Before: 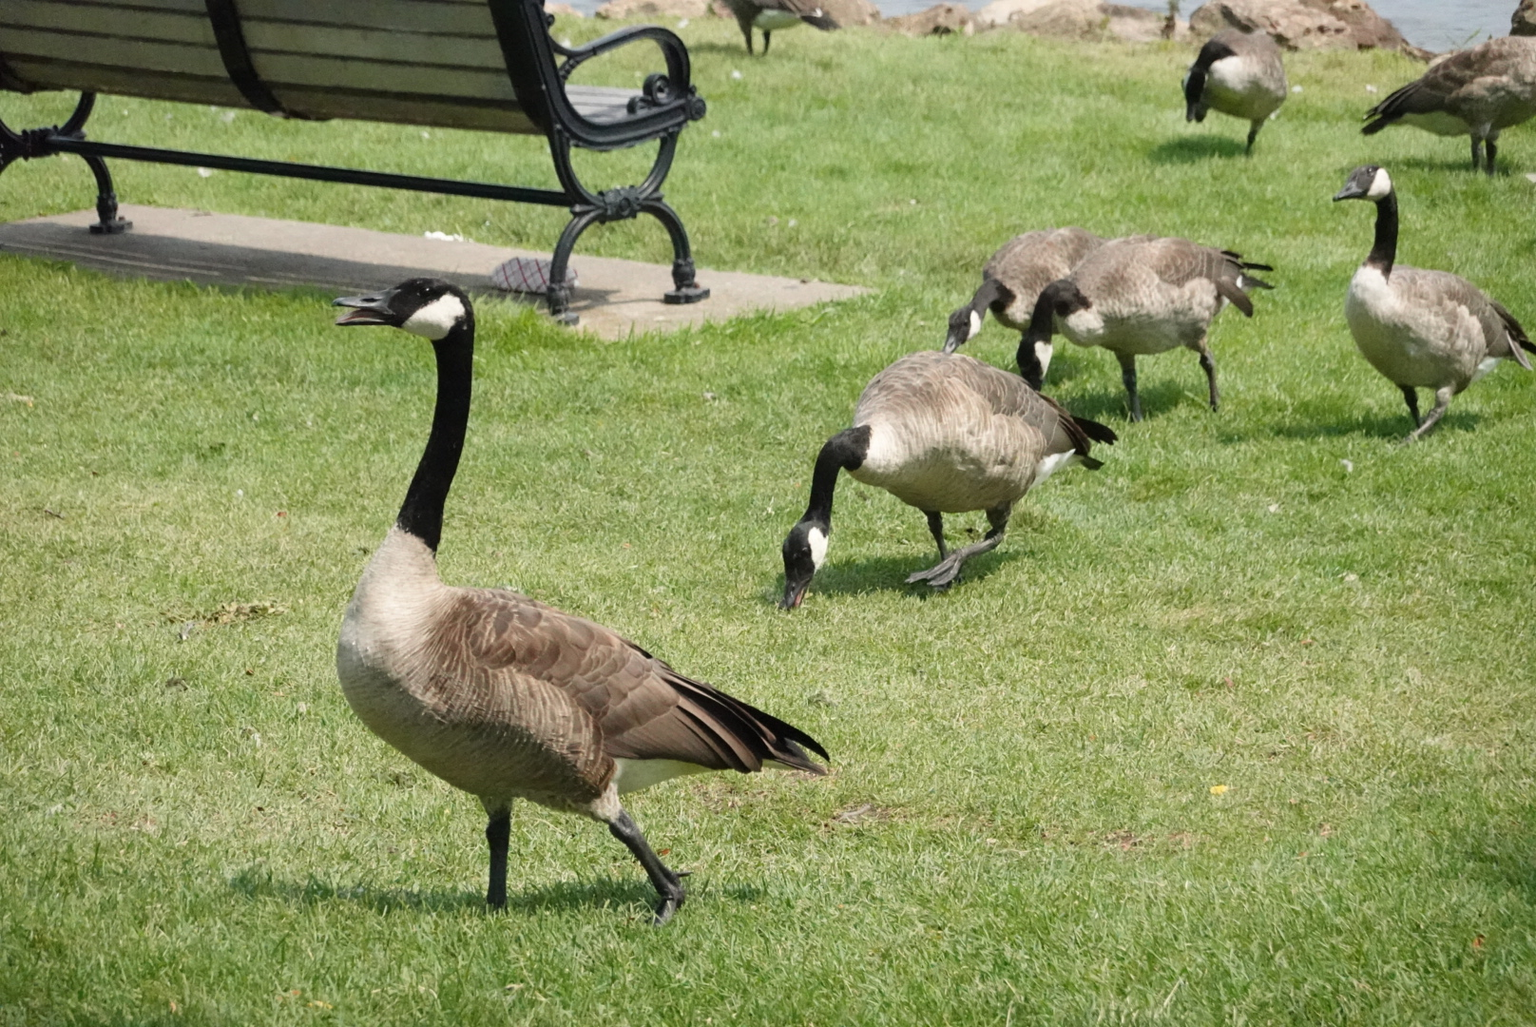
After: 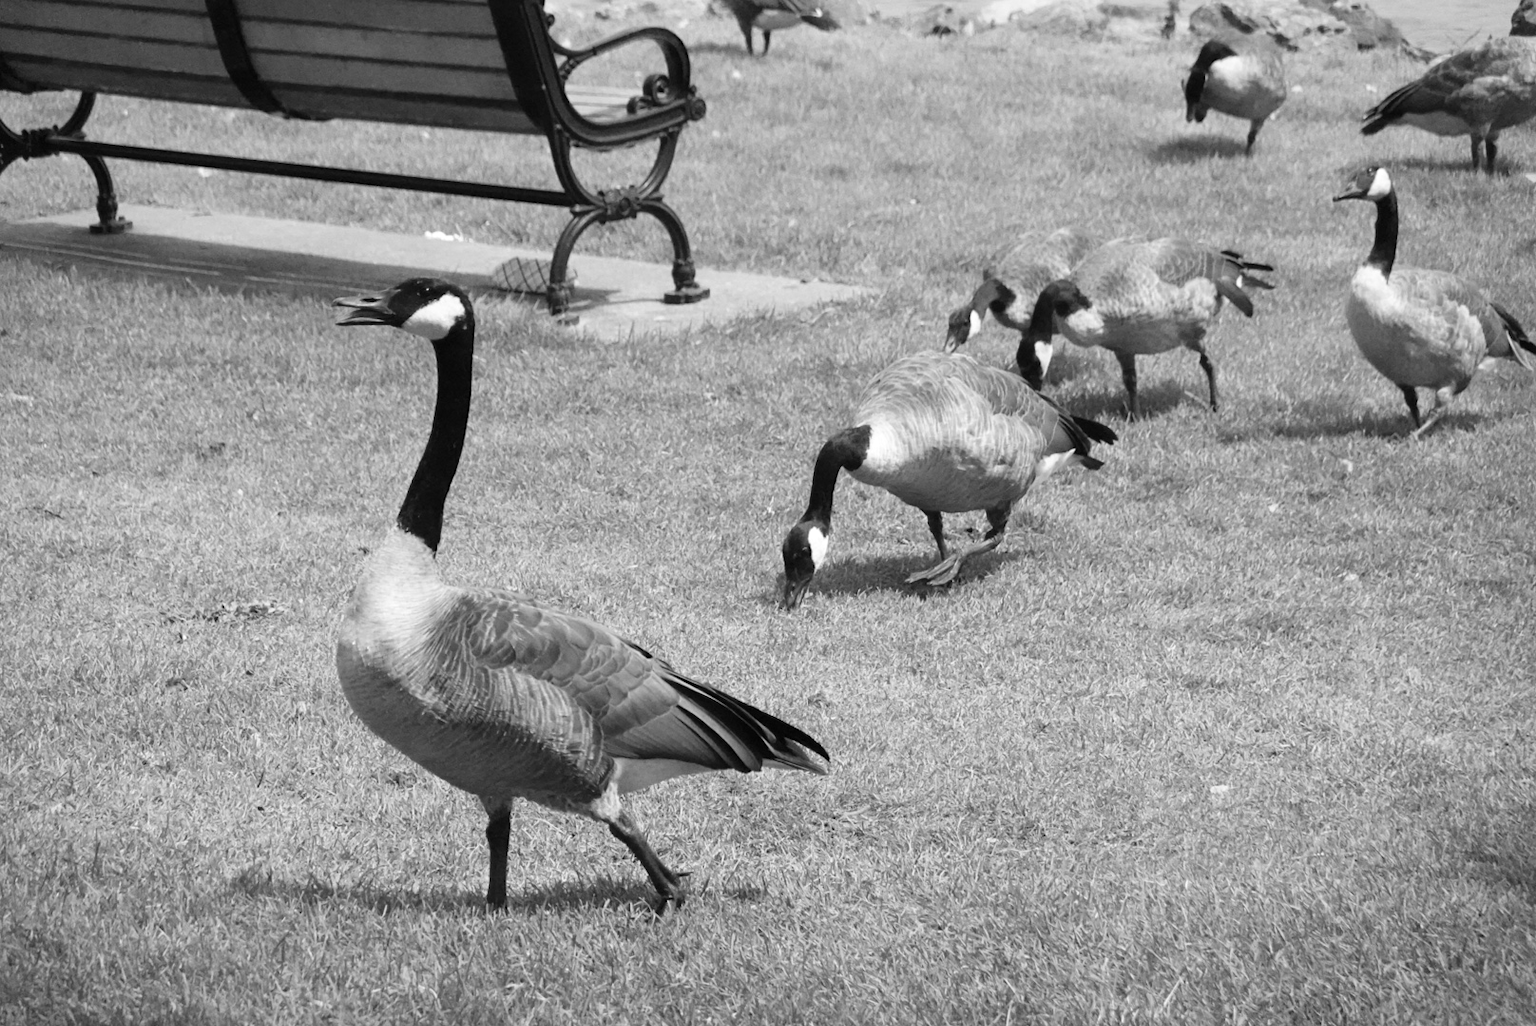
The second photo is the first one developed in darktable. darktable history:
contrast brightness saturation: contrast 0.1, saturation -0.36
monochrome: a -3.63, b -0.465
color balance rgb: shadows lift › chroma 7.23%, shadows lift › hue 246.48°, highlights gain › chroma 5.38%, highlights gain › hue 196.93°, white fulcrum 1 EV
